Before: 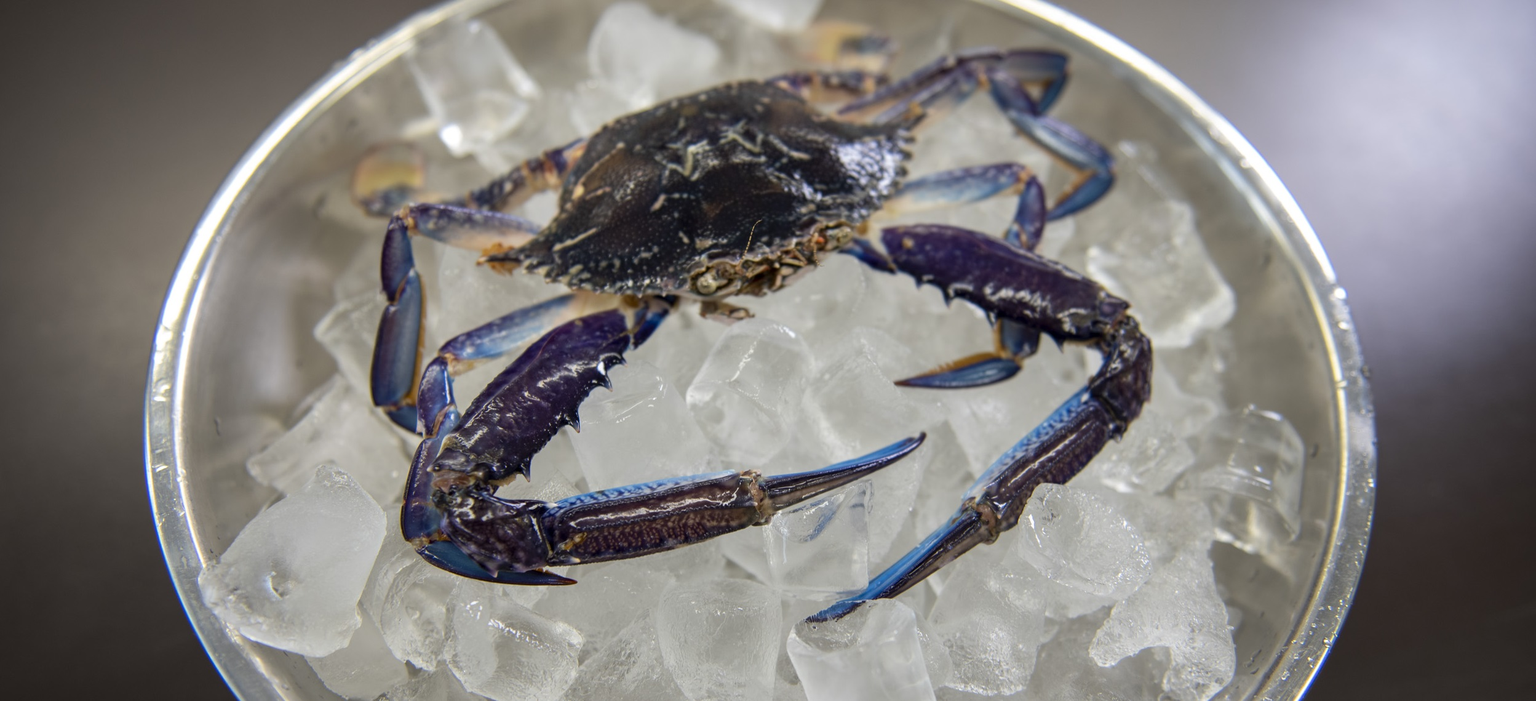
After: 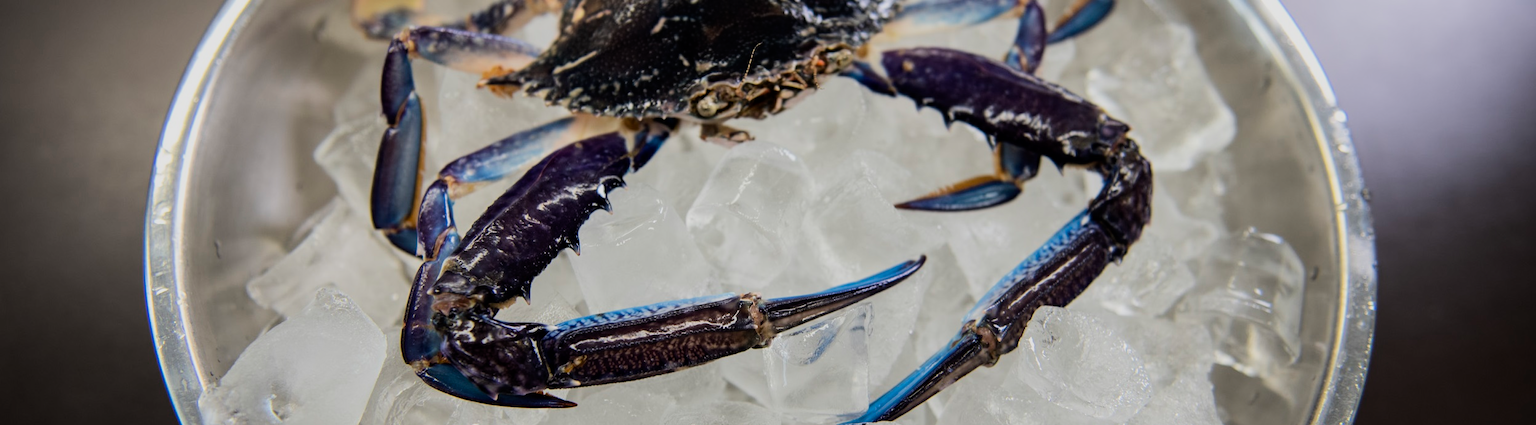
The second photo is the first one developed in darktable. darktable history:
crop and rotate: top 25.357%, bottom 13.942%
filmic rgb: black relative exposure -7.5 EV, white relative exposure 5 EV, hardness 3.31, contrast 1.3, contrast in shadows safe
